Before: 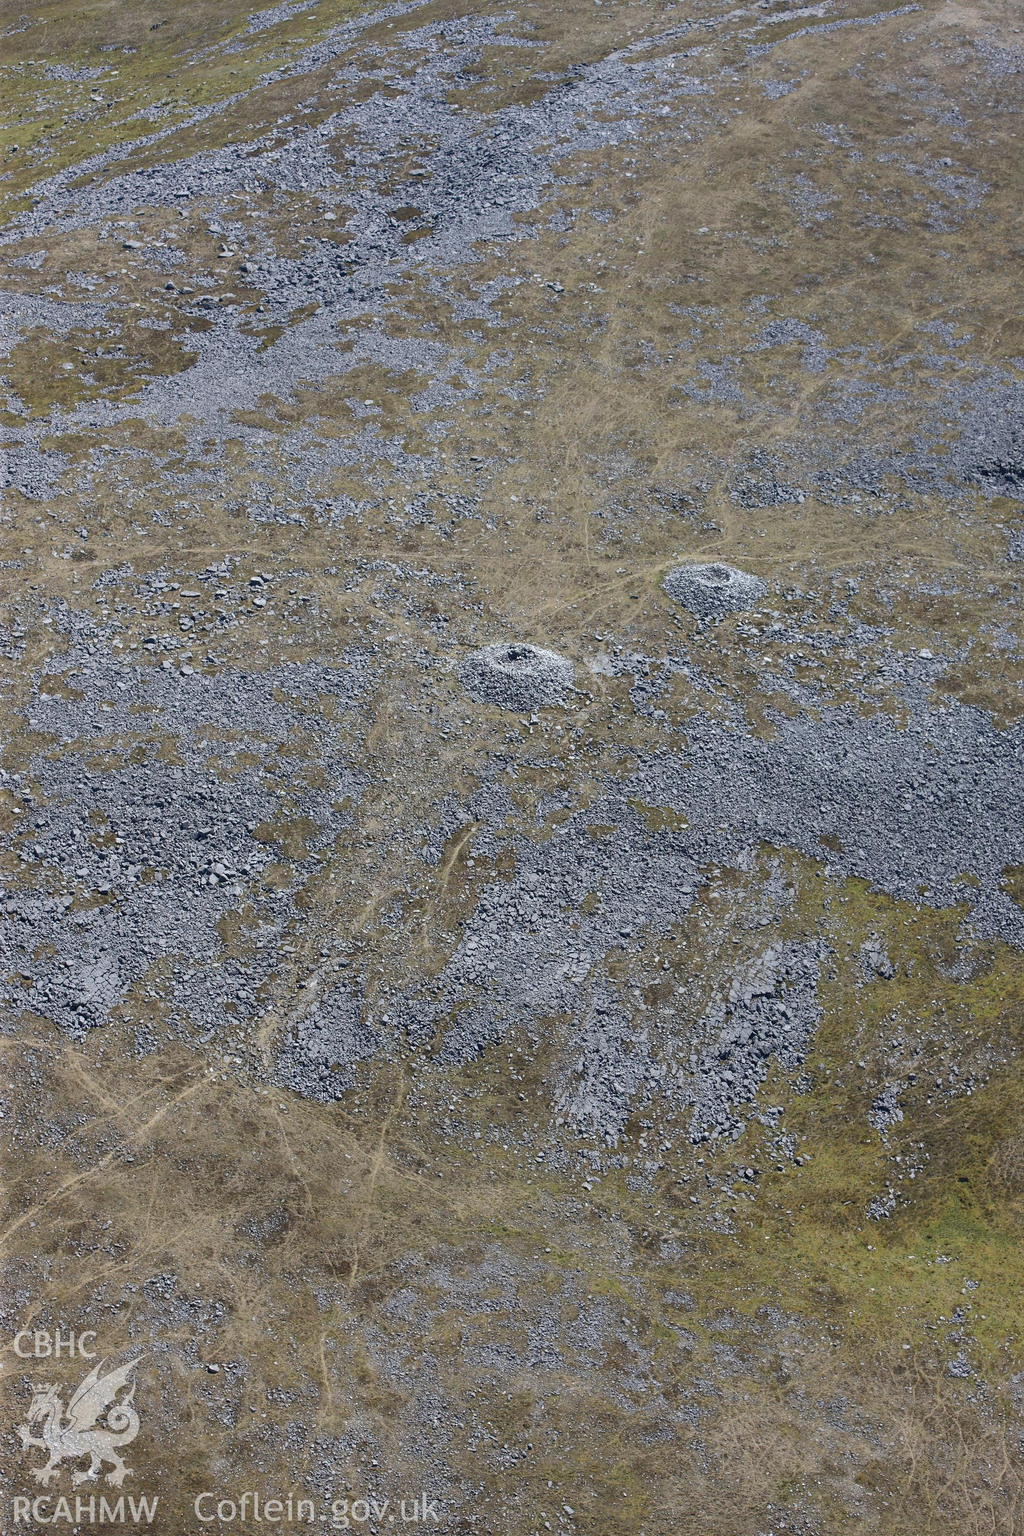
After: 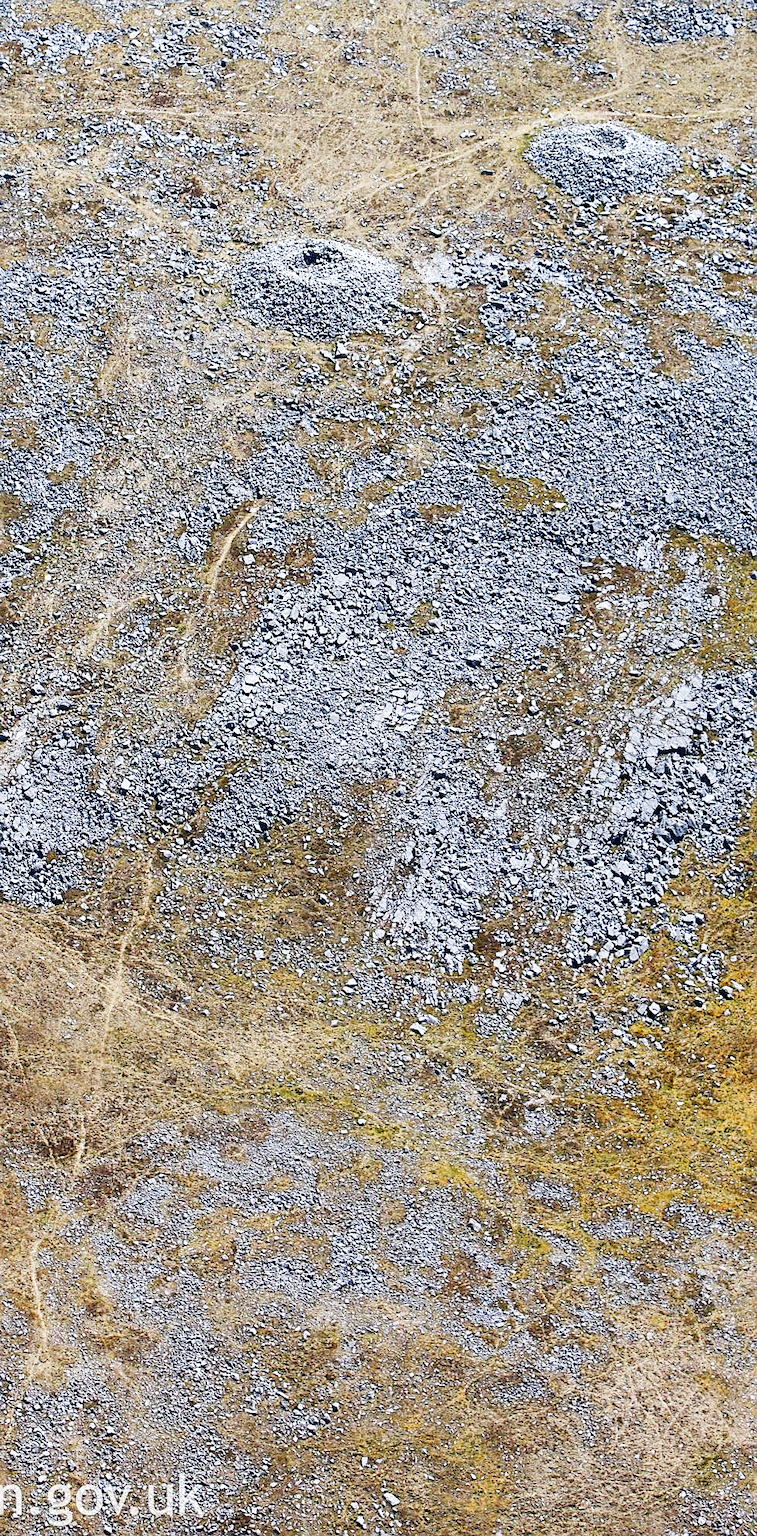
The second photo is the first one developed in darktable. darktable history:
crop and rotate: left 29.237%, top 31.152%, right 19.807%
exposure: exposure -0.21 EV, compensate highlight preservation false
color balance rgb: shadows lift › chroma 1%, shadows lift › hue 28.8°, power › hue 60°, highlights gain › chroma 1%, highlights gain › hue 60°, global offset › luminance 0.25%, perceptual saturation grading › highlights -20%, perceptual saturation grading › shadows 20%, perceptual brilliance grading › highlights 5%, perceptual brilliance grading › shadows -10%, global vibrance 19.67%
color zones: curves: ch1 [(0.239, 0.552) (0.75, 0.5)]; ch2 [(0.25, 0.462) (0.749, 0.457)], mix 25.94%
white balance: red 0.976, blue 1.04
base curve: curves: ch0 [(0, 0) (0.007, 0.004) (0.027, 0.03) (0.046, 0.07) (0.207, 0.54) (0.442, 0.872) (0.673, 0.972) (1, 1)], preserve colors none
sharpen: on, module defaults
